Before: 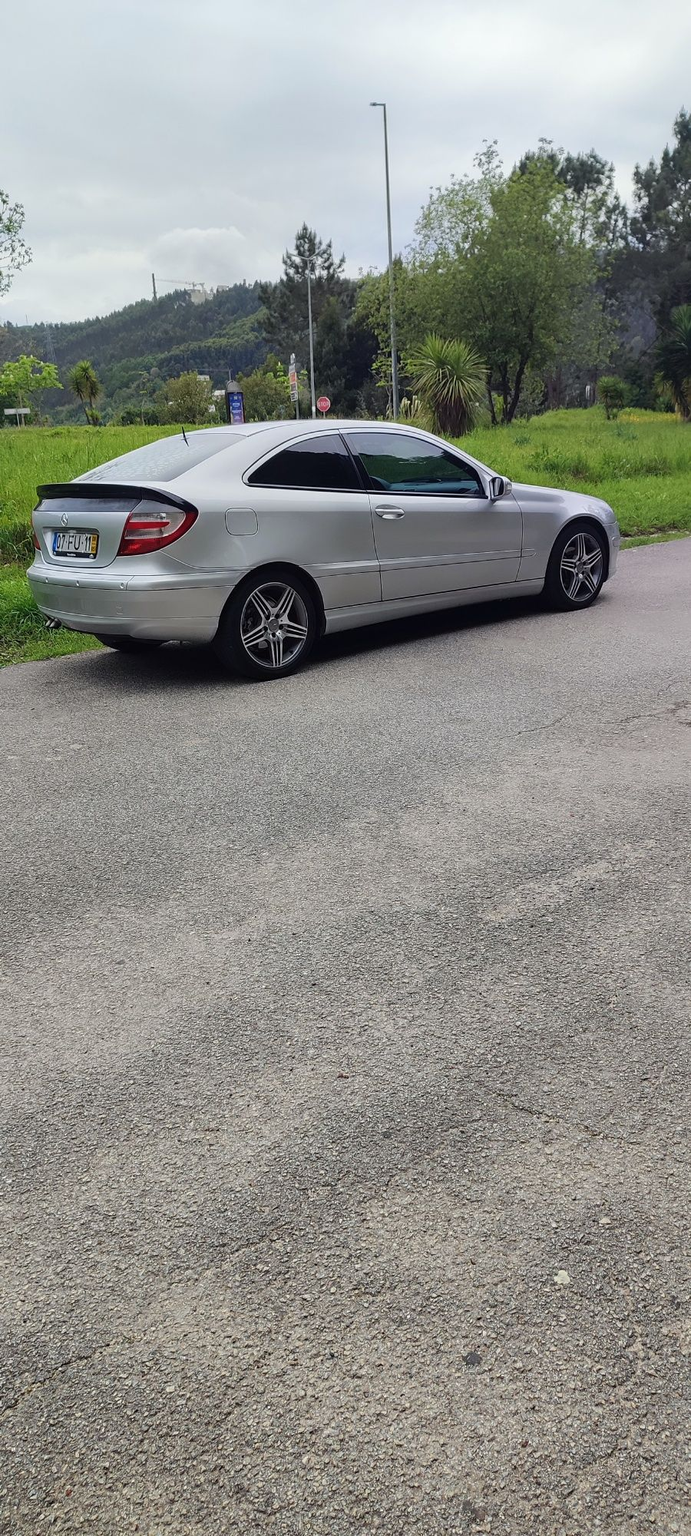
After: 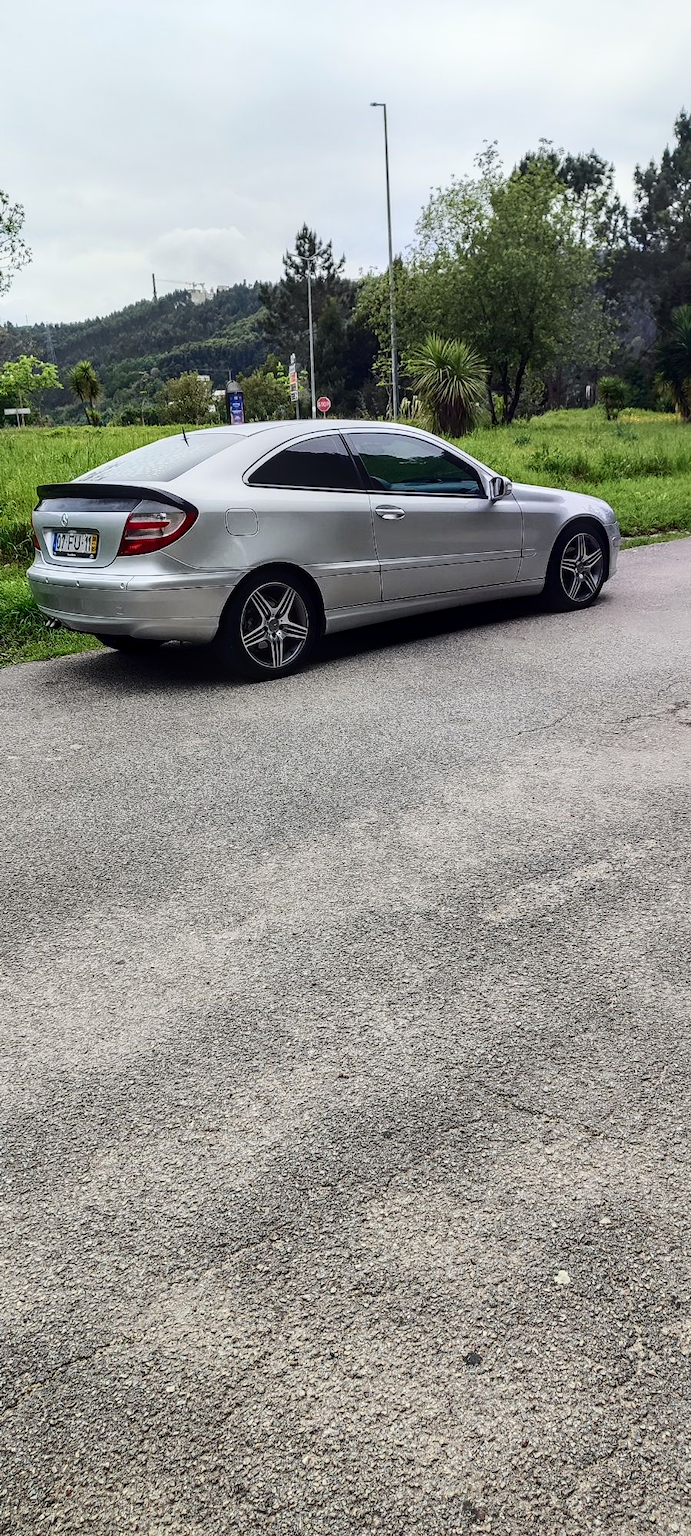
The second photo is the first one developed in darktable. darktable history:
local contrast: on, module defaults
contrast brightness saturation: contrast 0.278
